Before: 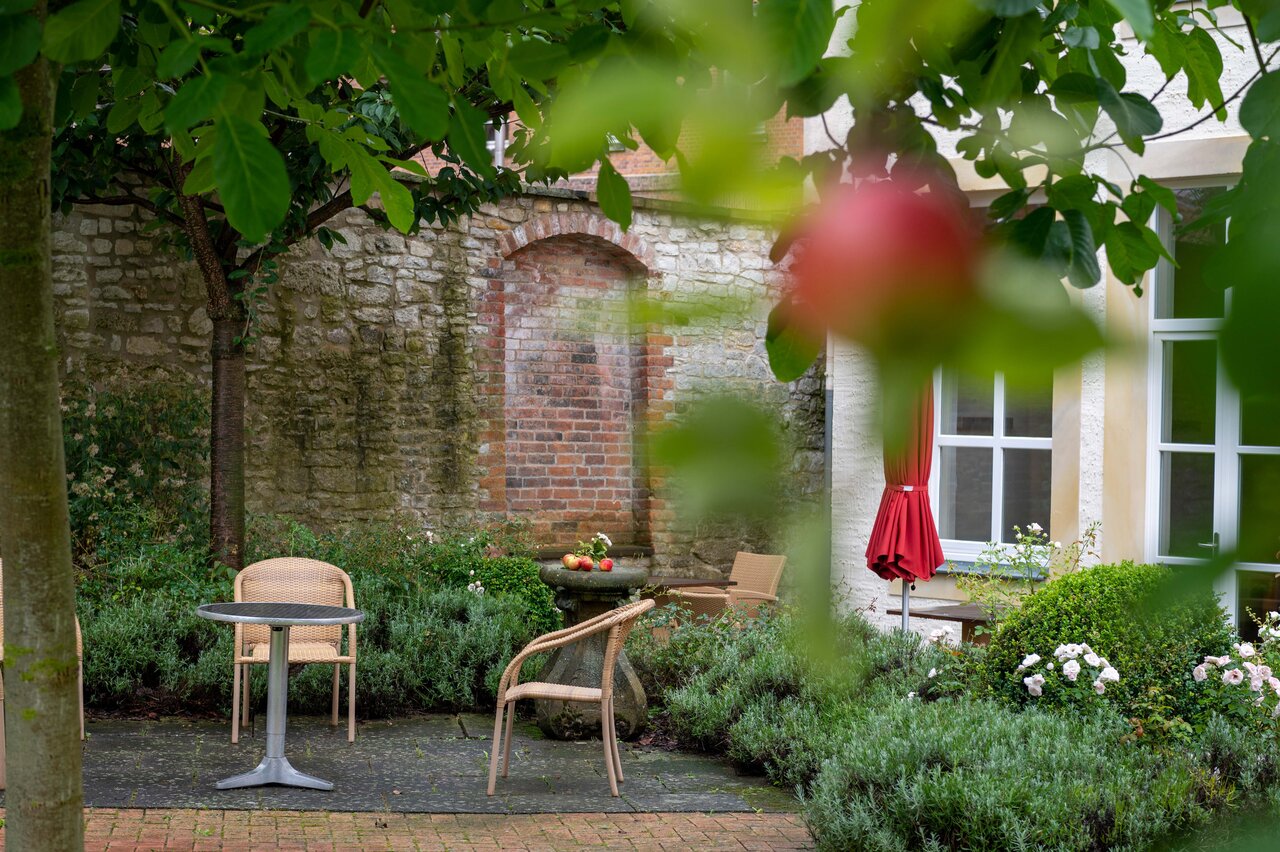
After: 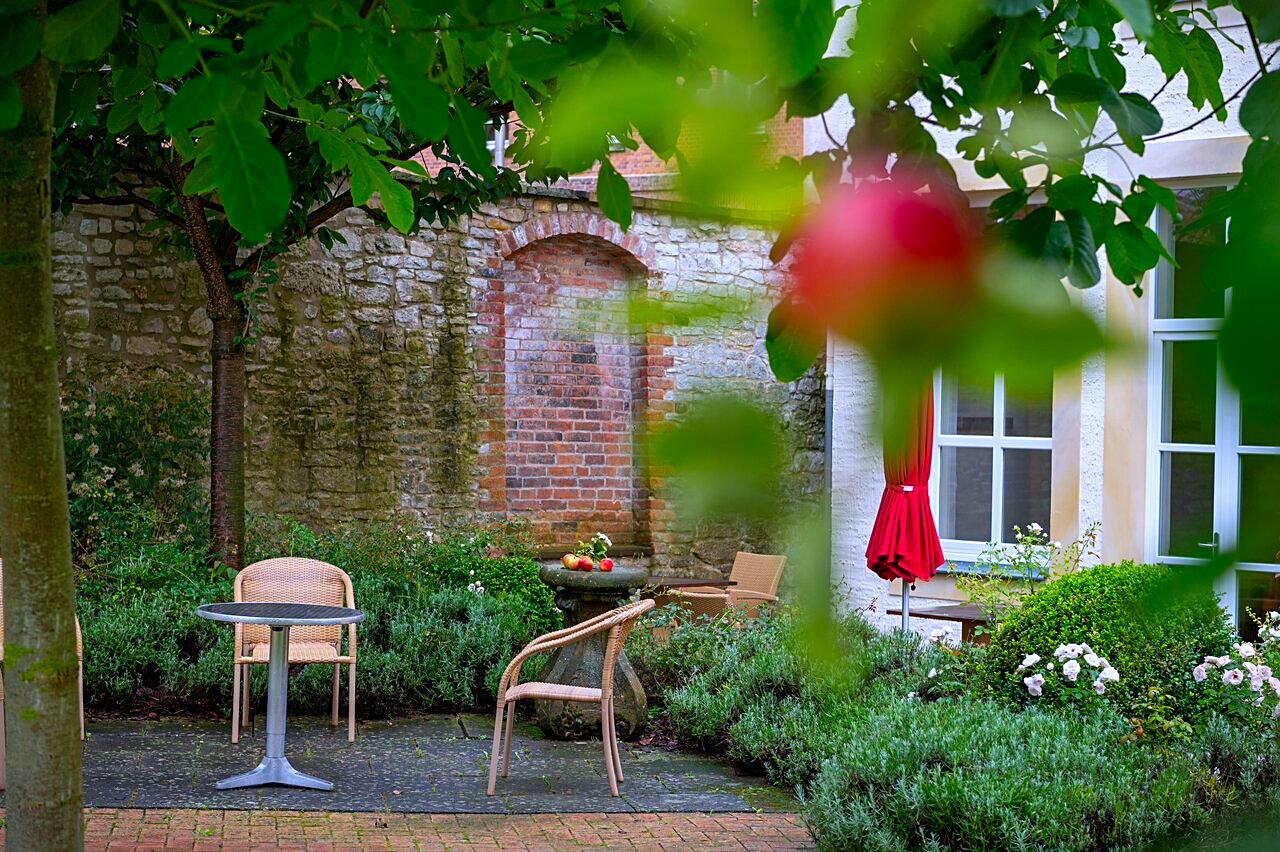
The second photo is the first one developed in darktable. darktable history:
contrast brightness saturation: saturation 0.5
white balance: red 0.967, blue 1.119, emerald 0.756
vignetting: fall-off start 100%, brightness -0.406, saturation -0.3, width/height ratio 1.324, dithering 8-bit output, unbound false
sharpen: on, module defaults
